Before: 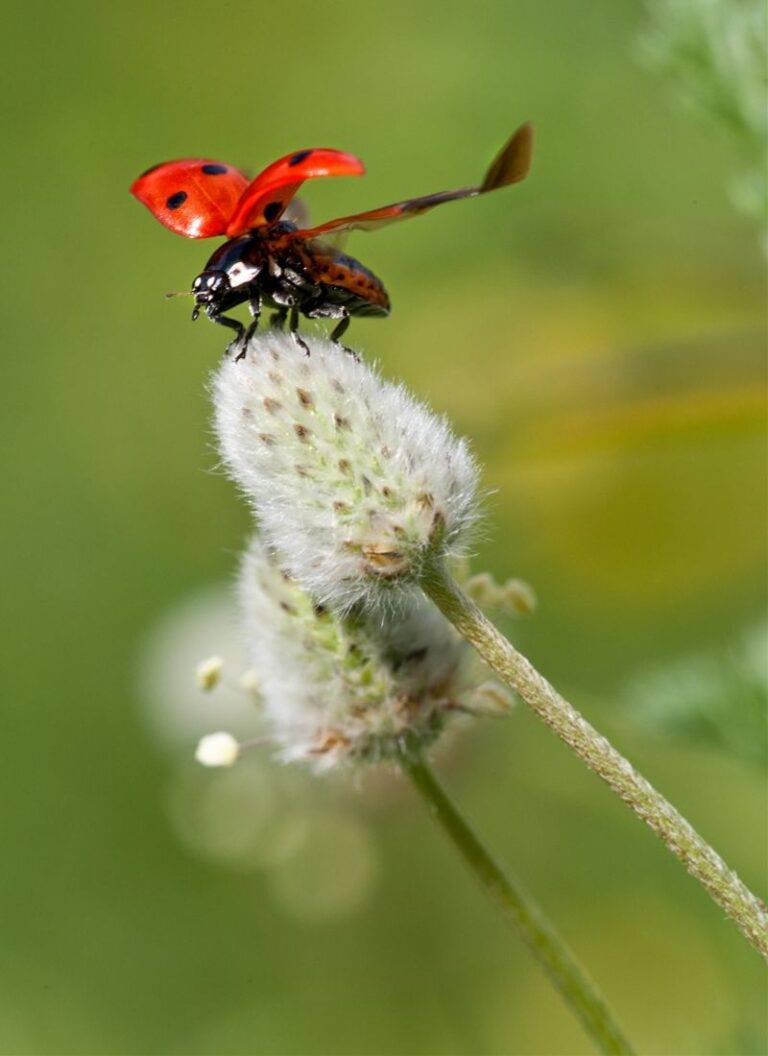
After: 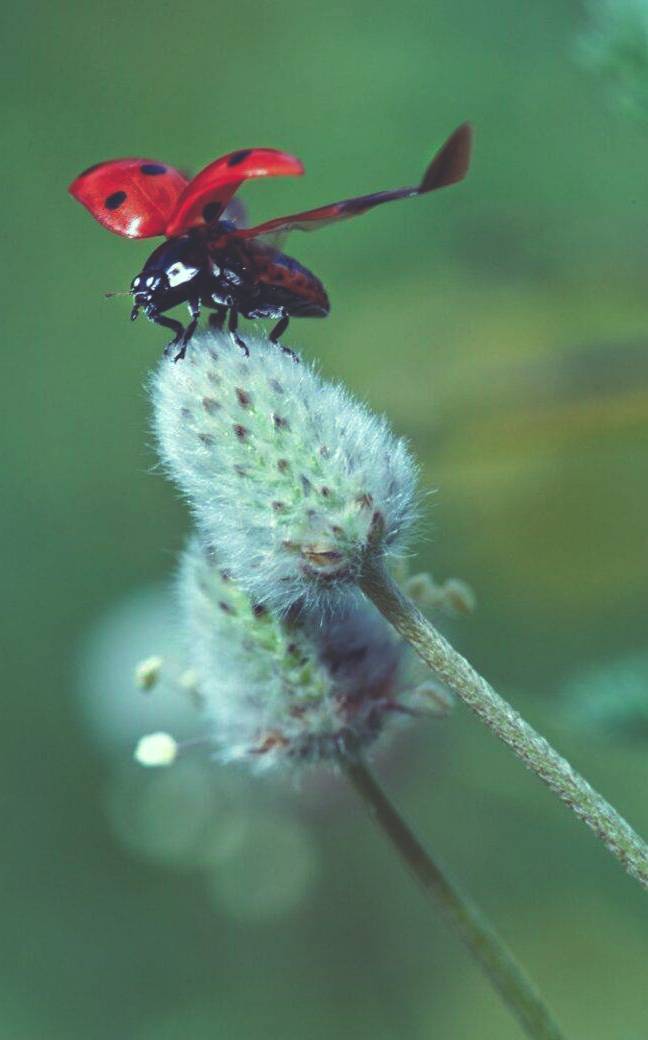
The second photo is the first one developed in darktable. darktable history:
crop: left 8.026%, right 7.374%
rgb curve: curves: ch0 [(0, 0.186) (0.314, 0.284) (0.576, 0.466) (0.805, 0.691) (0.936, 0.886)]; ch1 [(0, 0.186) (0.314, 0.284) (0.581, 0.534) (0.771, 0.746) (0.936, 0.958)]; ch2 [(0, 0.216) (0.275, 0.39) (1, 1)], mode RGB, independent channels, compensate middle gray true, preserve colors none
